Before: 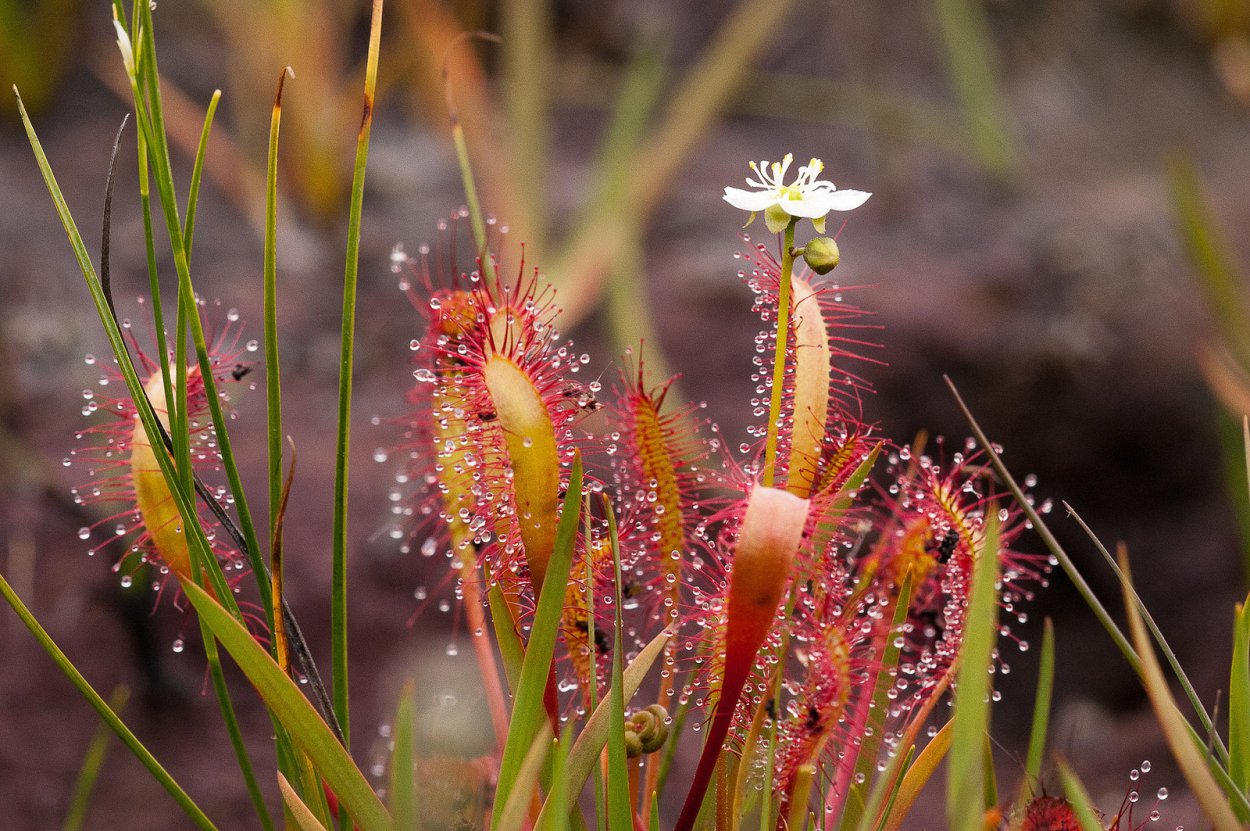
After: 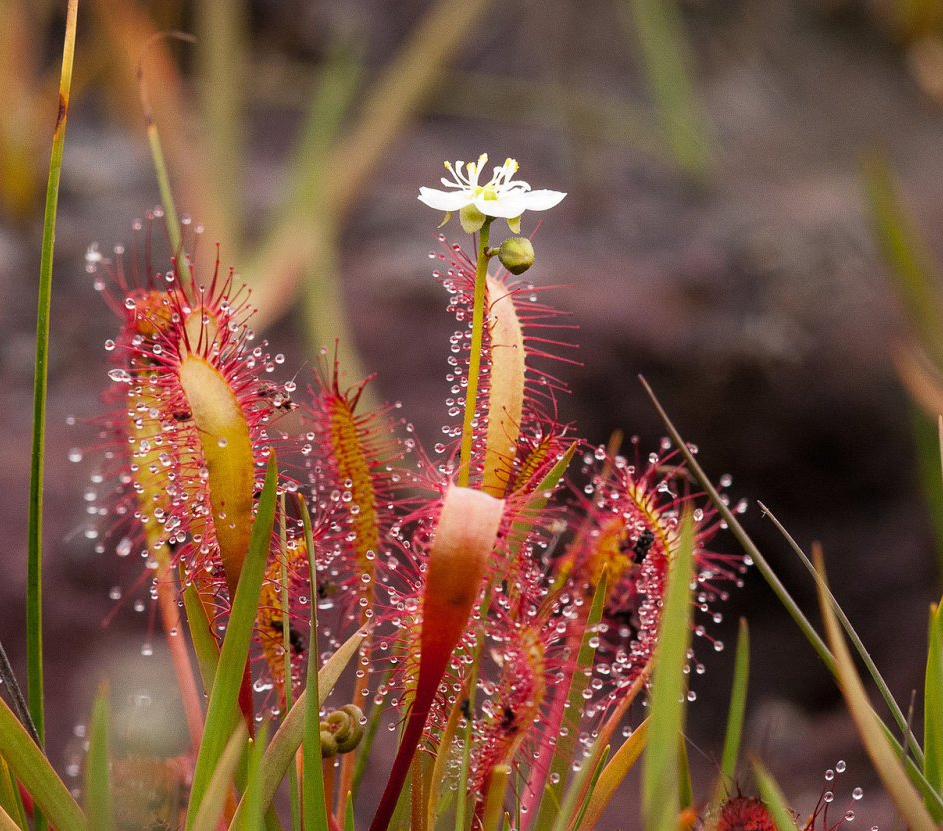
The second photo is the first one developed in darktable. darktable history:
crop and rotate: left 24.508%
tone curve: curves: ch0 [(0, 0) (0.003, 0.003) (0.011, 0.011) (0.025, 0.025) (0.044, 0.044) (0.069, 0.069) (0.1, 0.099) (0.136, 0.135) (0.177, 0.176) (0.224, 0.223) (0.277, 0.275) (0.335, 0.333) (0.399, 0.396) (0.468, 0.465) (0.543, 0.541) (0.623, 0.622) (0.709, 0.708) (0.801, 0.8) (0.898, 0.897) (1, 1)], color space Lab, independent channels, preserve colors none
